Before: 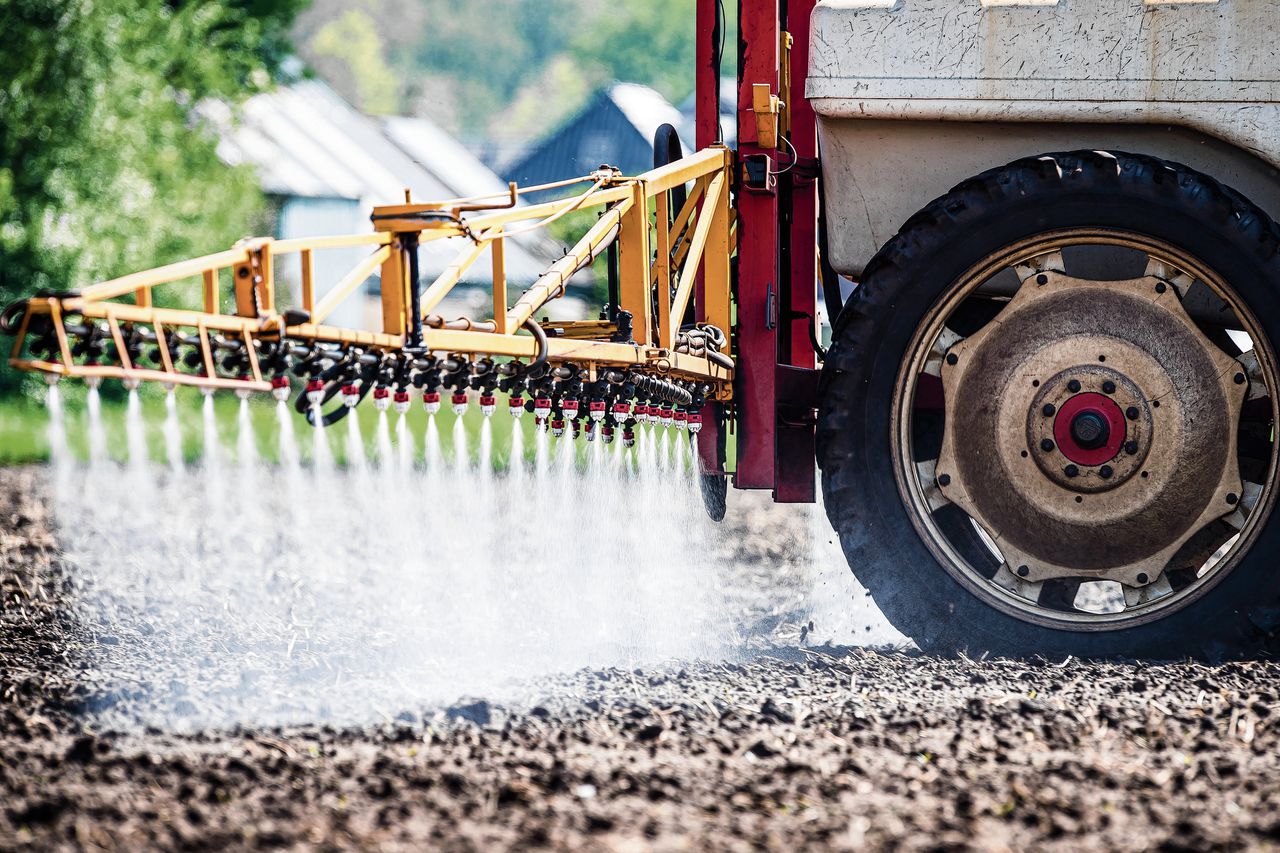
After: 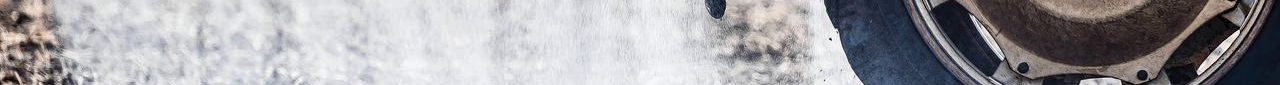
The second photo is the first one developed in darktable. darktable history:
crop and rotate: top 59.084%, bottom 30.916%
shadows and highlights: low approximation 0.01, soften with gaussian
